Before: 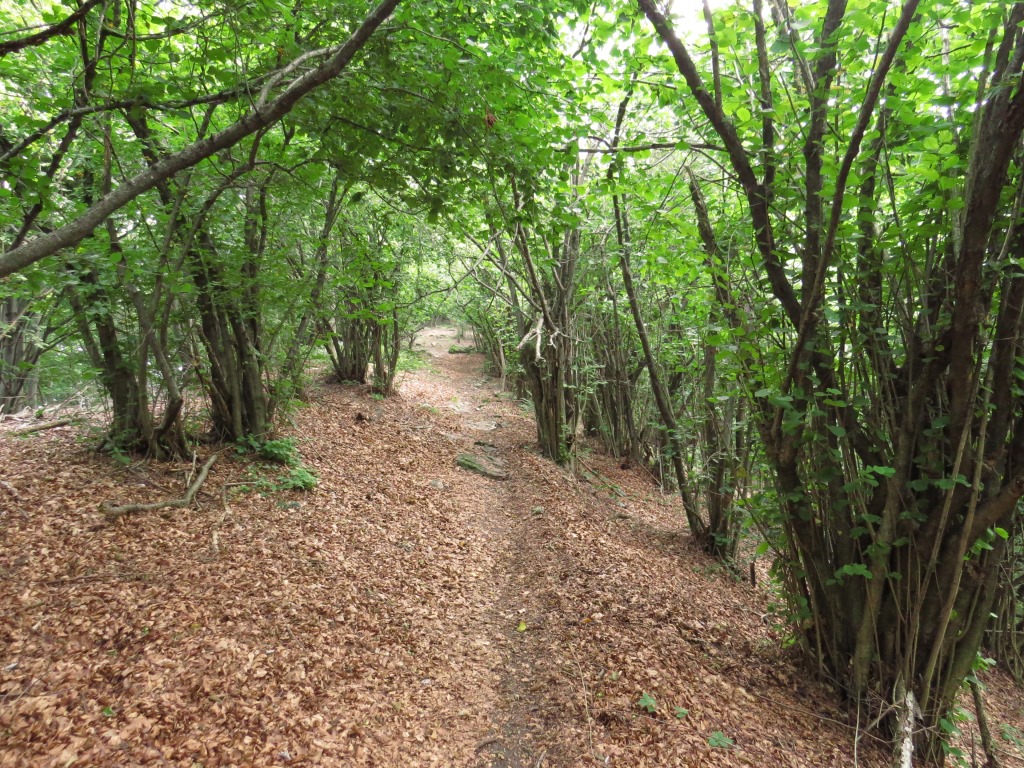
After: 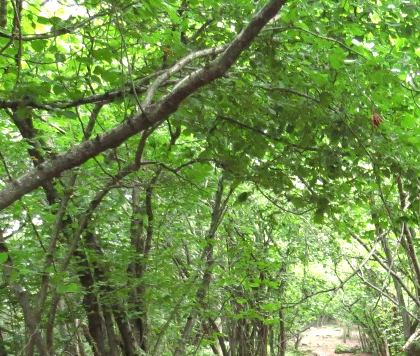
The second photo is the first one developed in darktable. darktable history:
crop and rotate: left 11.222%, top 0.1%, right 47.668%, bottom 53.507%
exposure: exposure 0.563 EV, compensate highlight preservation false
